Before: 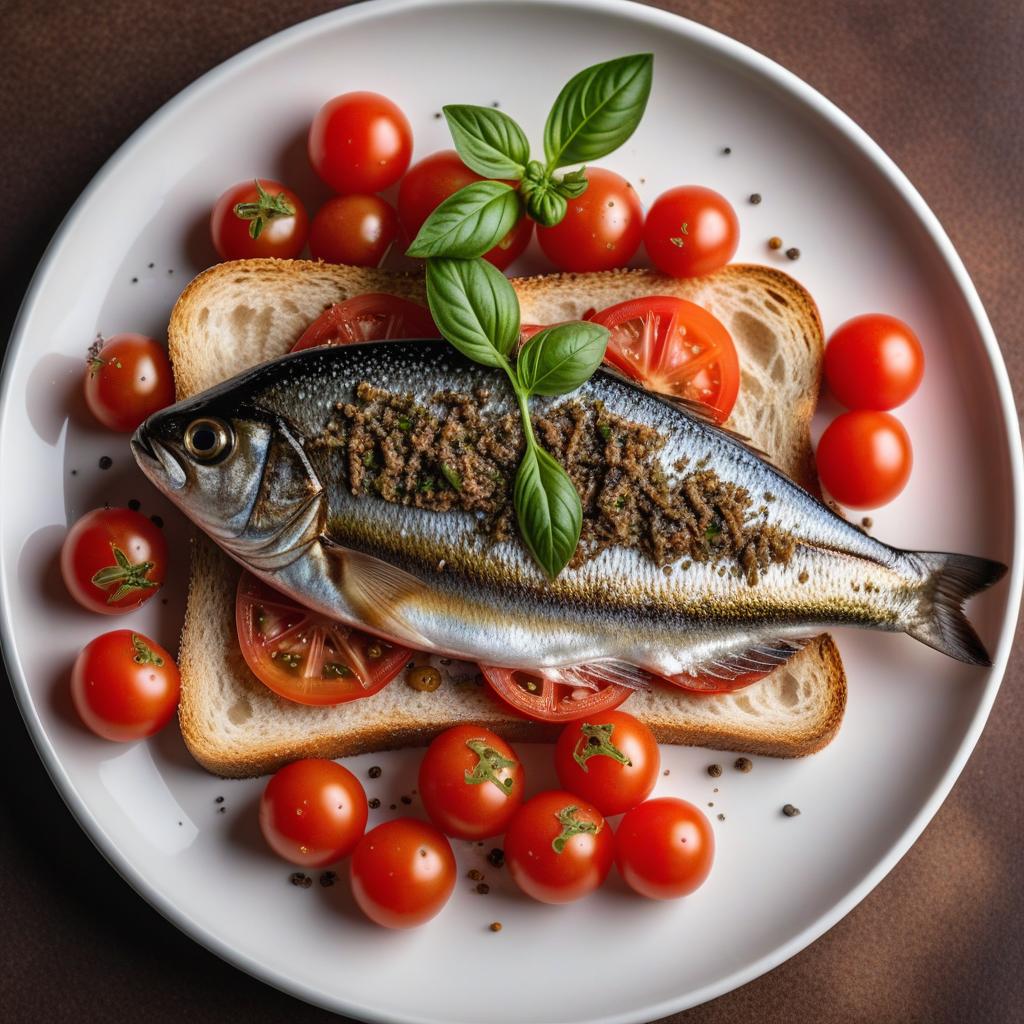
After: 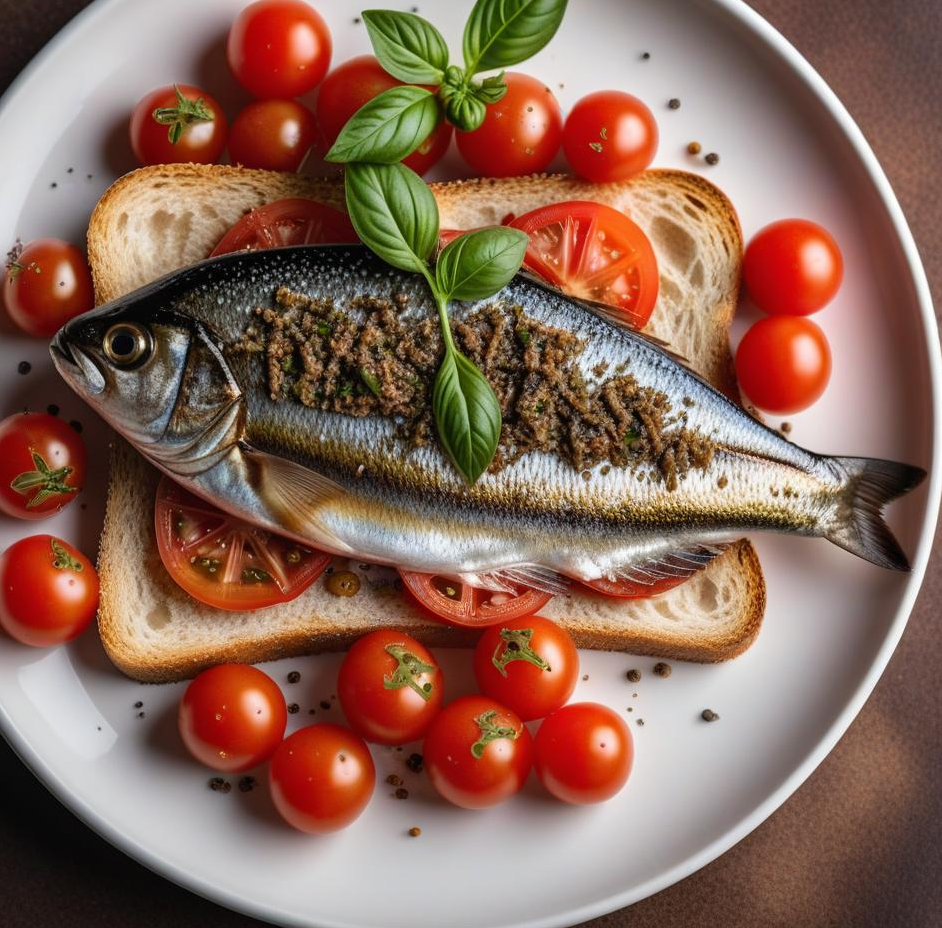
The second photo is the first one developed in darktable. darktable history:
crop and rotate: left 7.984%, top 9.337%
